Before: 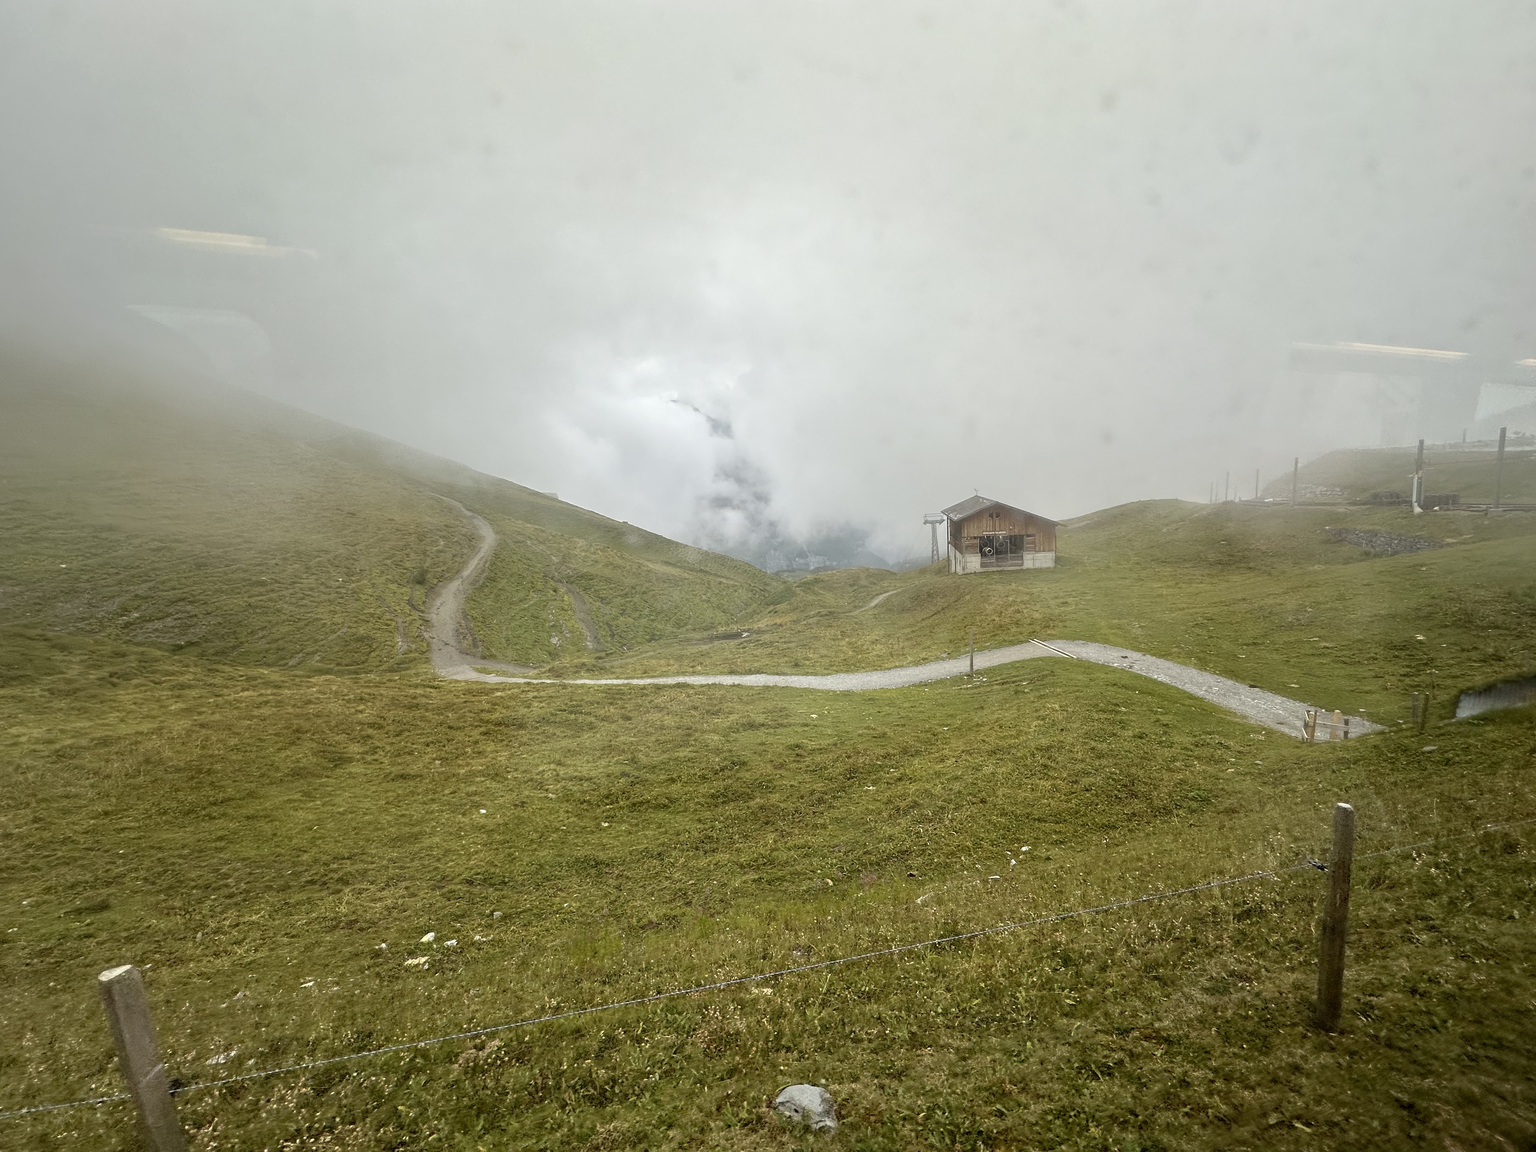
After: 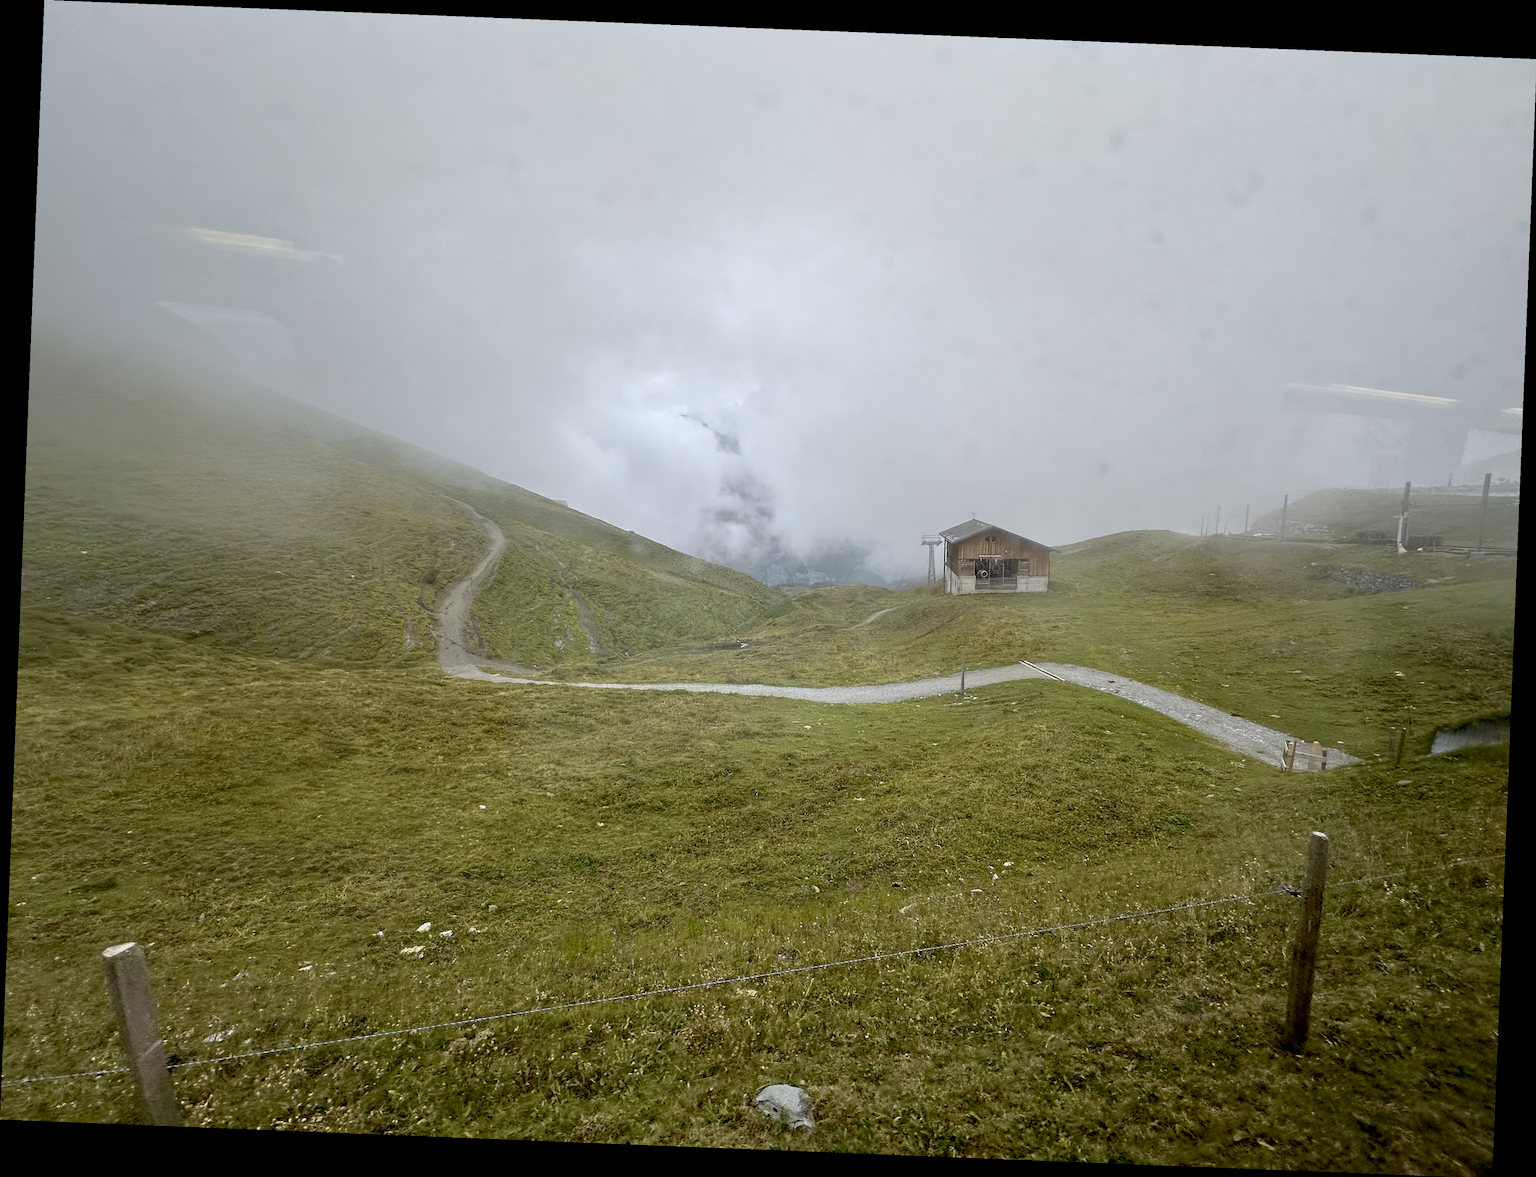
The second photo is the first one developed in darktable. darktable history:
exposure: black level correction 0.009, exposure -0.159 EV, compensate highlight preservation false
white balance: red 0.984, blue 1.059
rotate and perspective: rotation 2.27°, automatic cropping off
